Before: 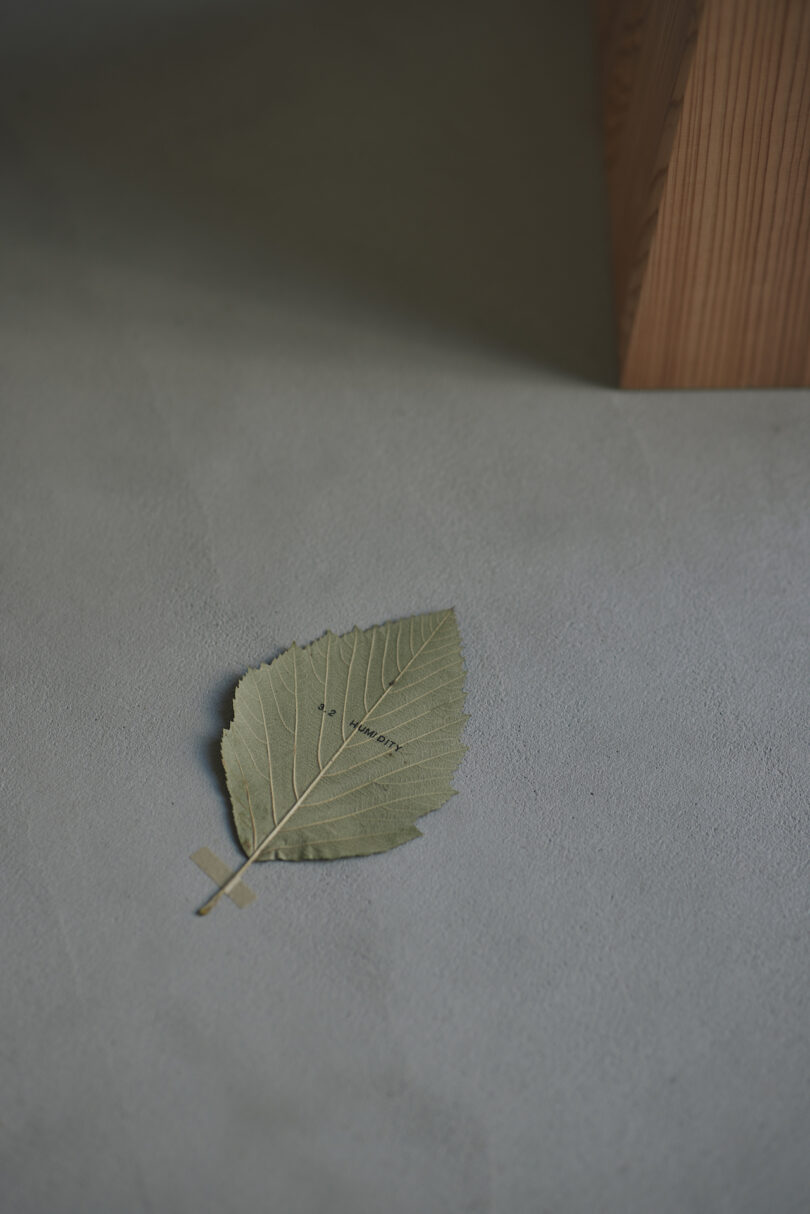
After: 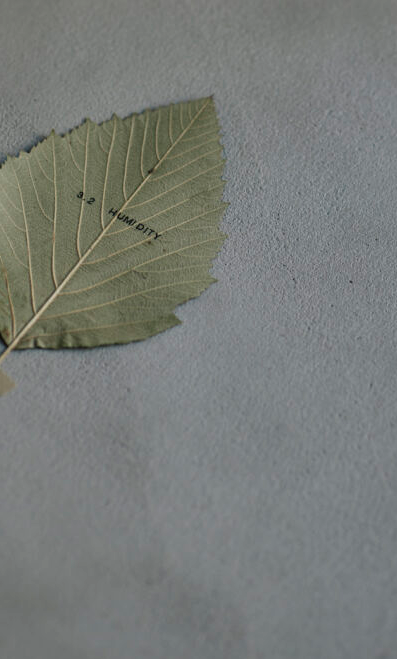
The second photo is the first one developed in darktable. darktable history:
crop: left 29.775%, top 42.192%, right 21.154%, bottom 3.469%
local contrast: on, module defaults
